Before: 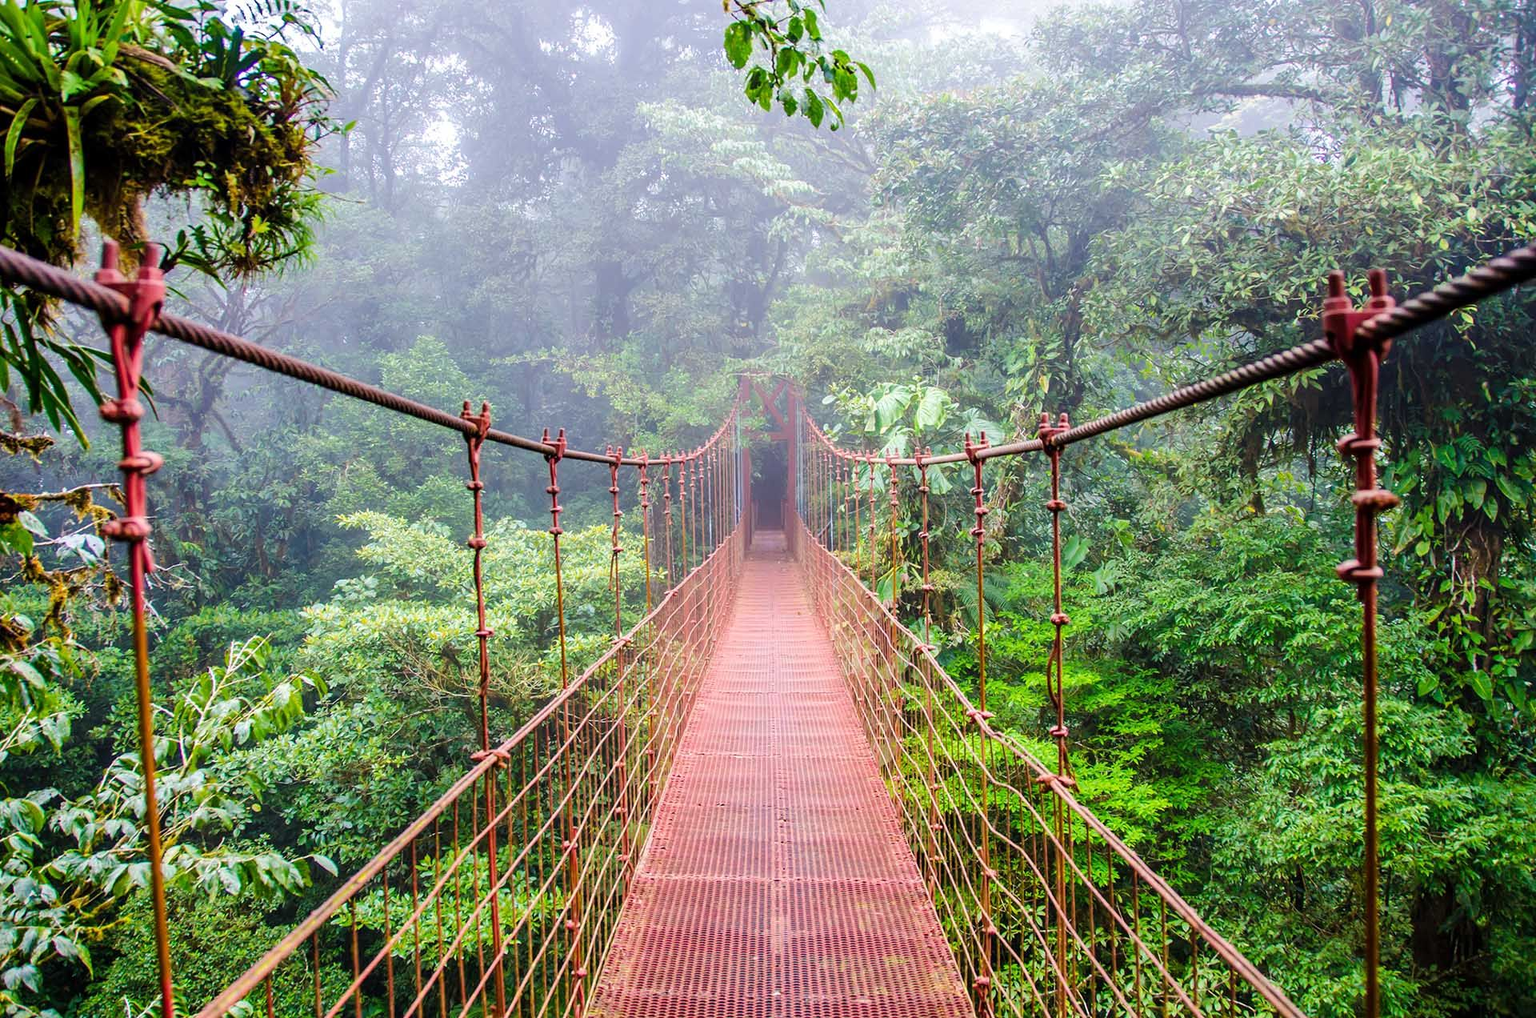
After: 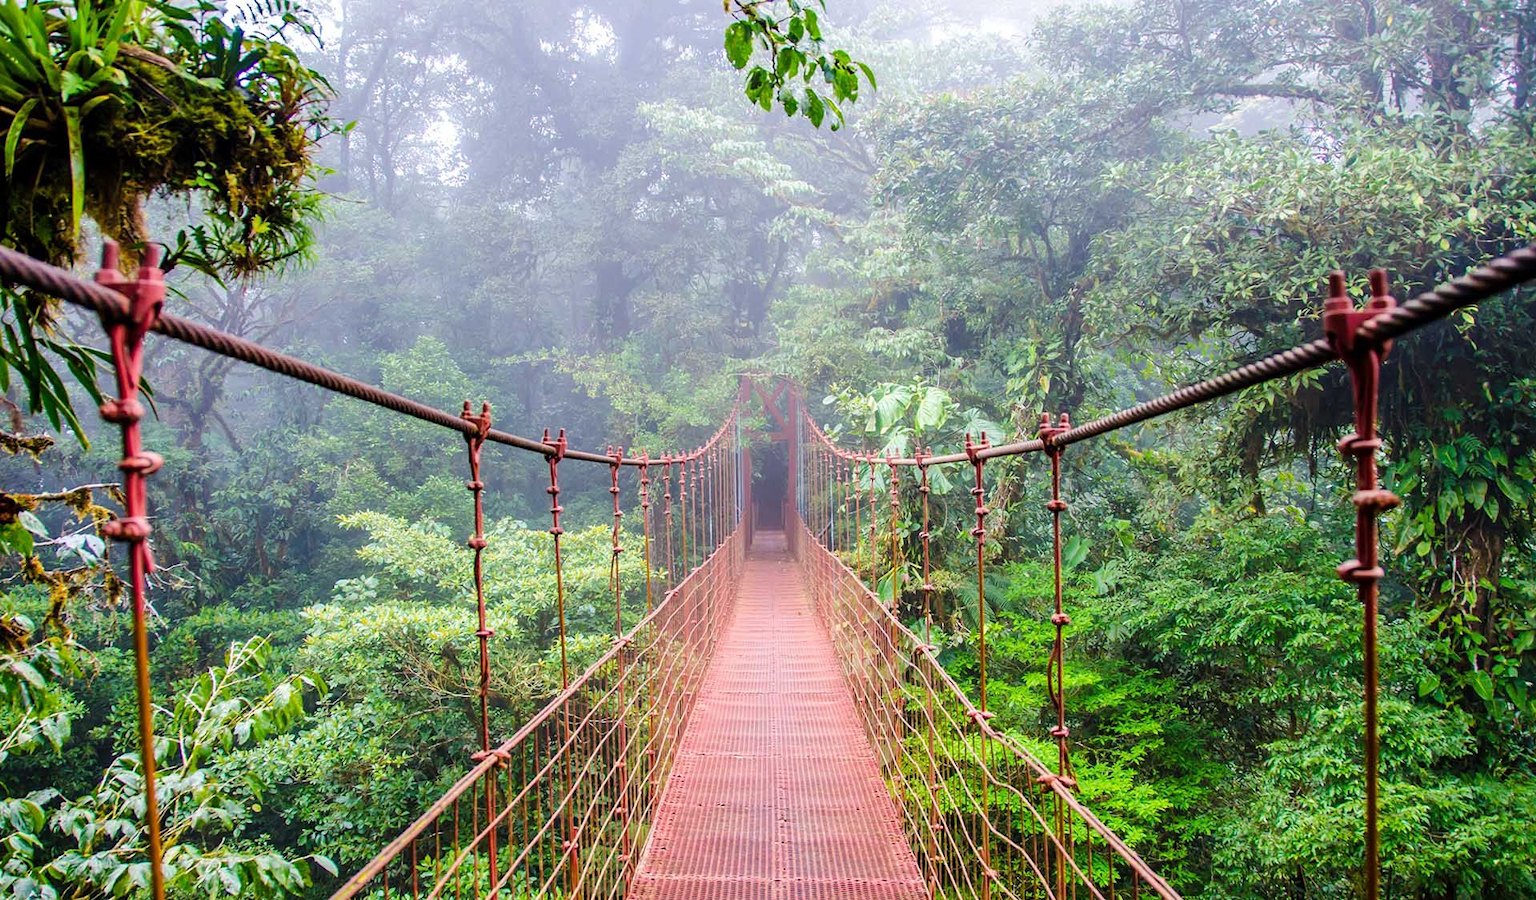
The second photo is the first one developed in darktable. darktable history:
crop and rotate: top 0%, bottom 11.479%
